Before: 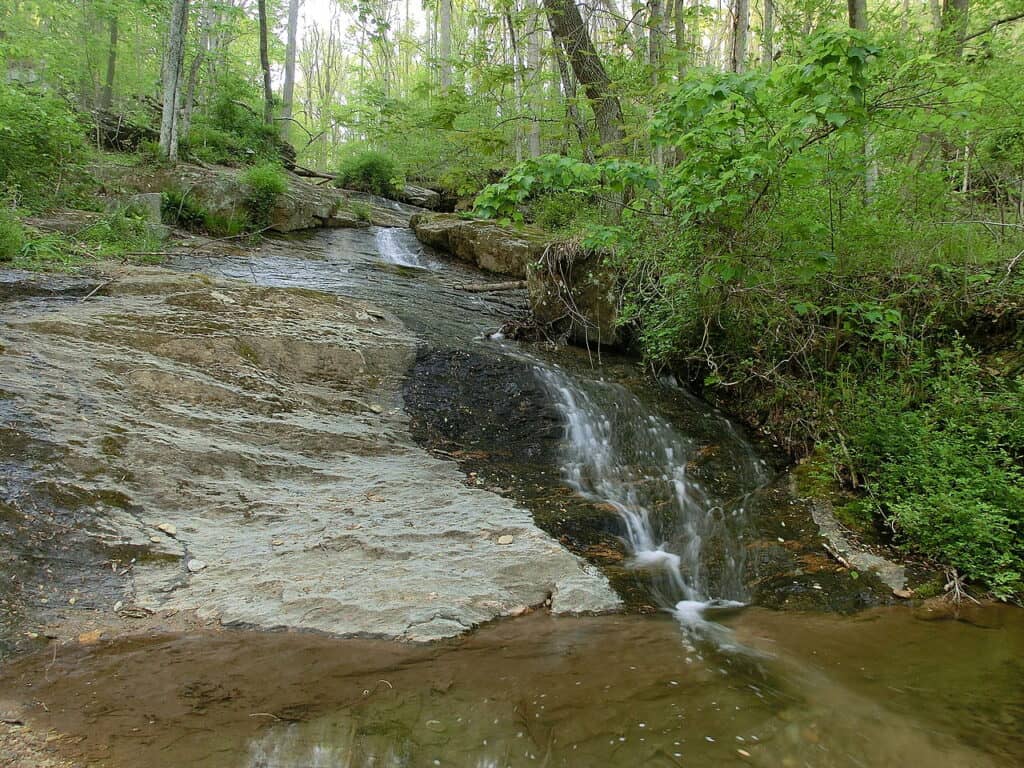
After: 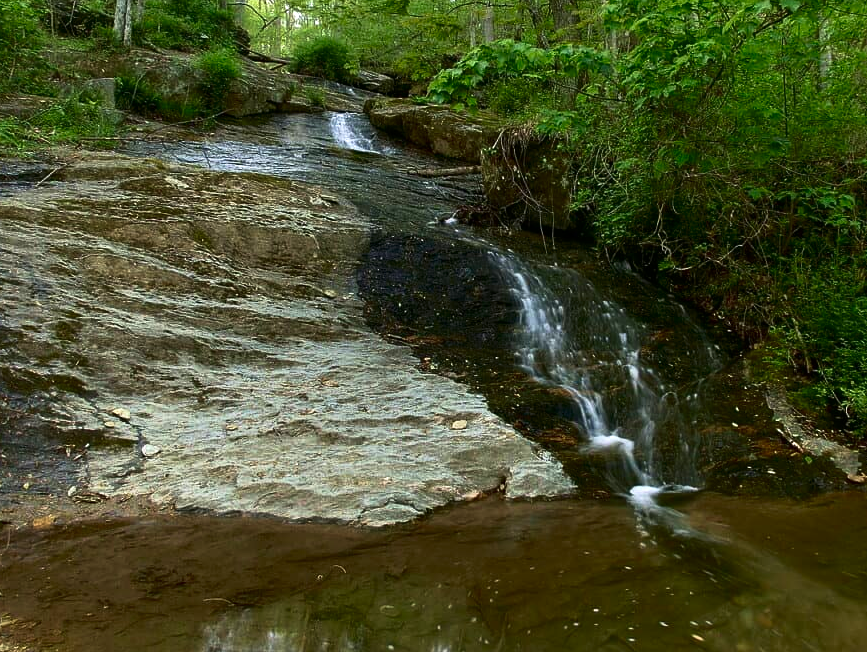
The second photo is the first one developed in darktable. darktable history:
exposure: exposure -0.158 EV, compensate highlight preservation false
contrast brightness saturation: contrast 0.211, brightness -0.109, saturation 0.214
tone equalizer: -8 EV 0 EV, -7 EV -0.003 EV, -6 EV 0.002 EV, -5 EV -0.045 EV, -4 EV -0.129 EV, -3 EV -0.138 EV, -2 EV 0.212 EV, -1 EV 0.701 EV, +0 EV 0.478 EV, edges refinement/feathering 500, mask exposure compensation -1.57 EV, preserve details no
crop and rotate: left 4.567%, top 15.011%, right 10.716%
velvia: on, module defaults
color correction: highlights b* 0.021
